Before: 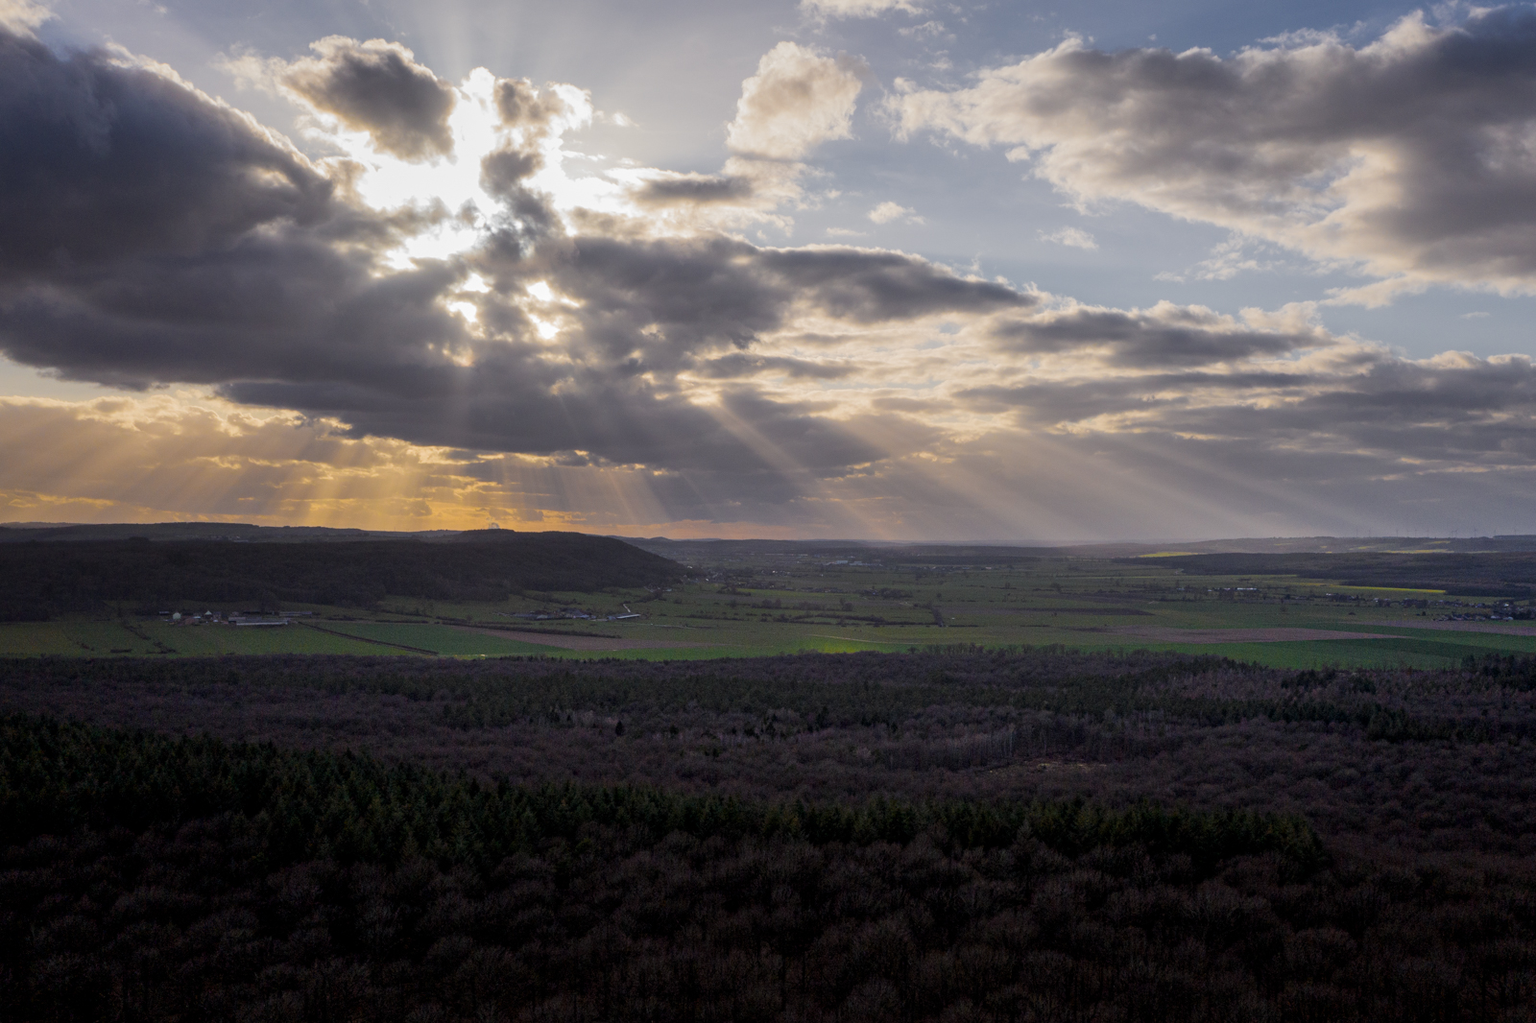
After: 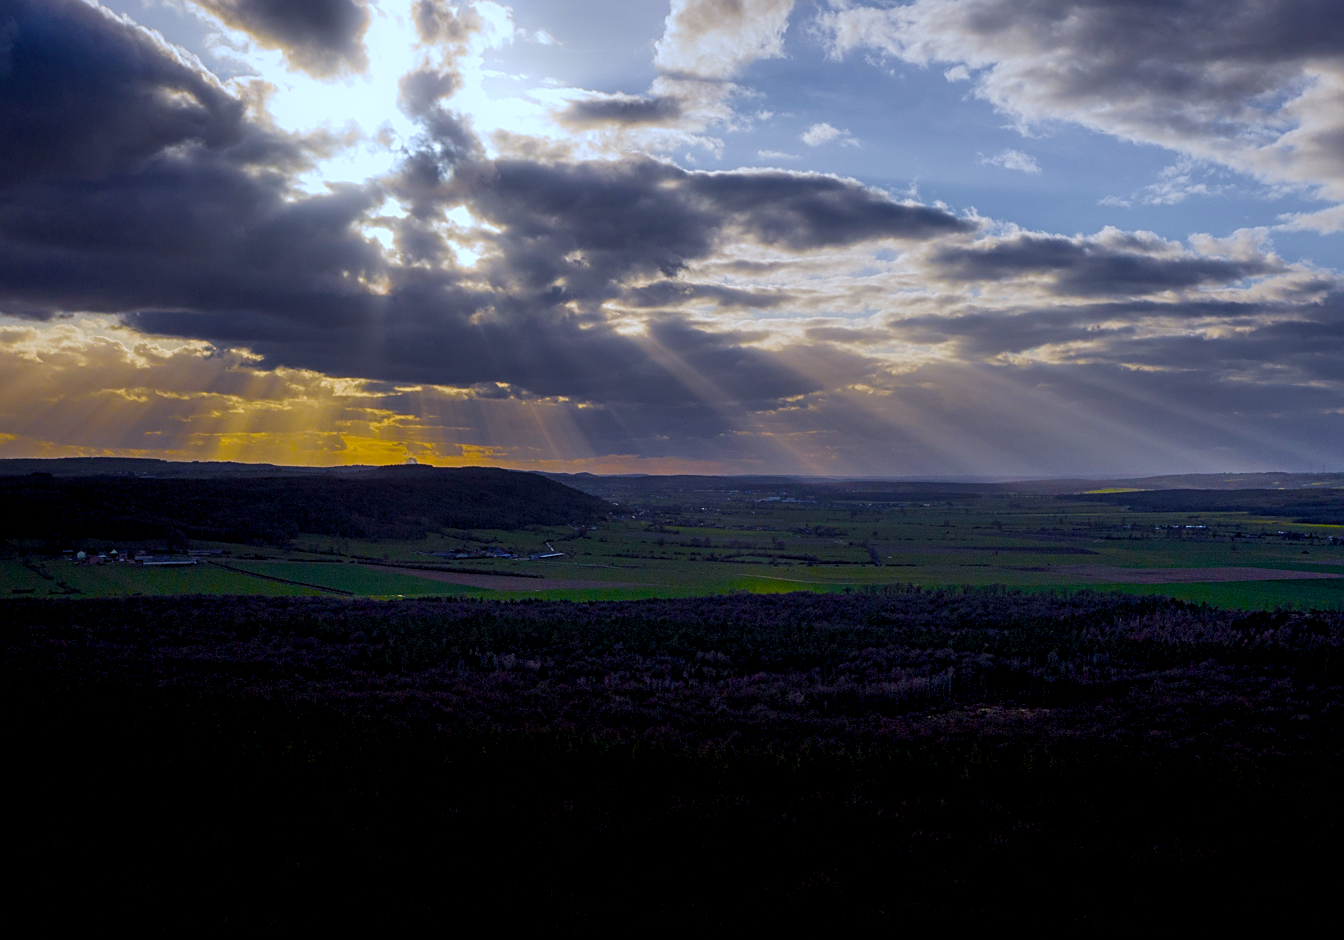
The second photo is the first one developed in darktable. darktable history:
bloom: size 5%, threshold 95%, strength 15%
sharpen: on, module defaults
exposure: black level correction 0.011, exposure -0.478 EV, compensate highlight preservation false
white balance: red 0.931, blue 1.11
crop: left 6.446%, top 8.188%, right 9.538%, bottom 3.548%
color balance rgb: linear chroma grading › global chroma 9%, perceptual saturation grading › global saturation 36%, perceptual saturation grading › shadows 35%, perceptual brilliance grading › global brilliance 15%, perceptual brilliance grading › shadows -35%, global vibrance 15%
